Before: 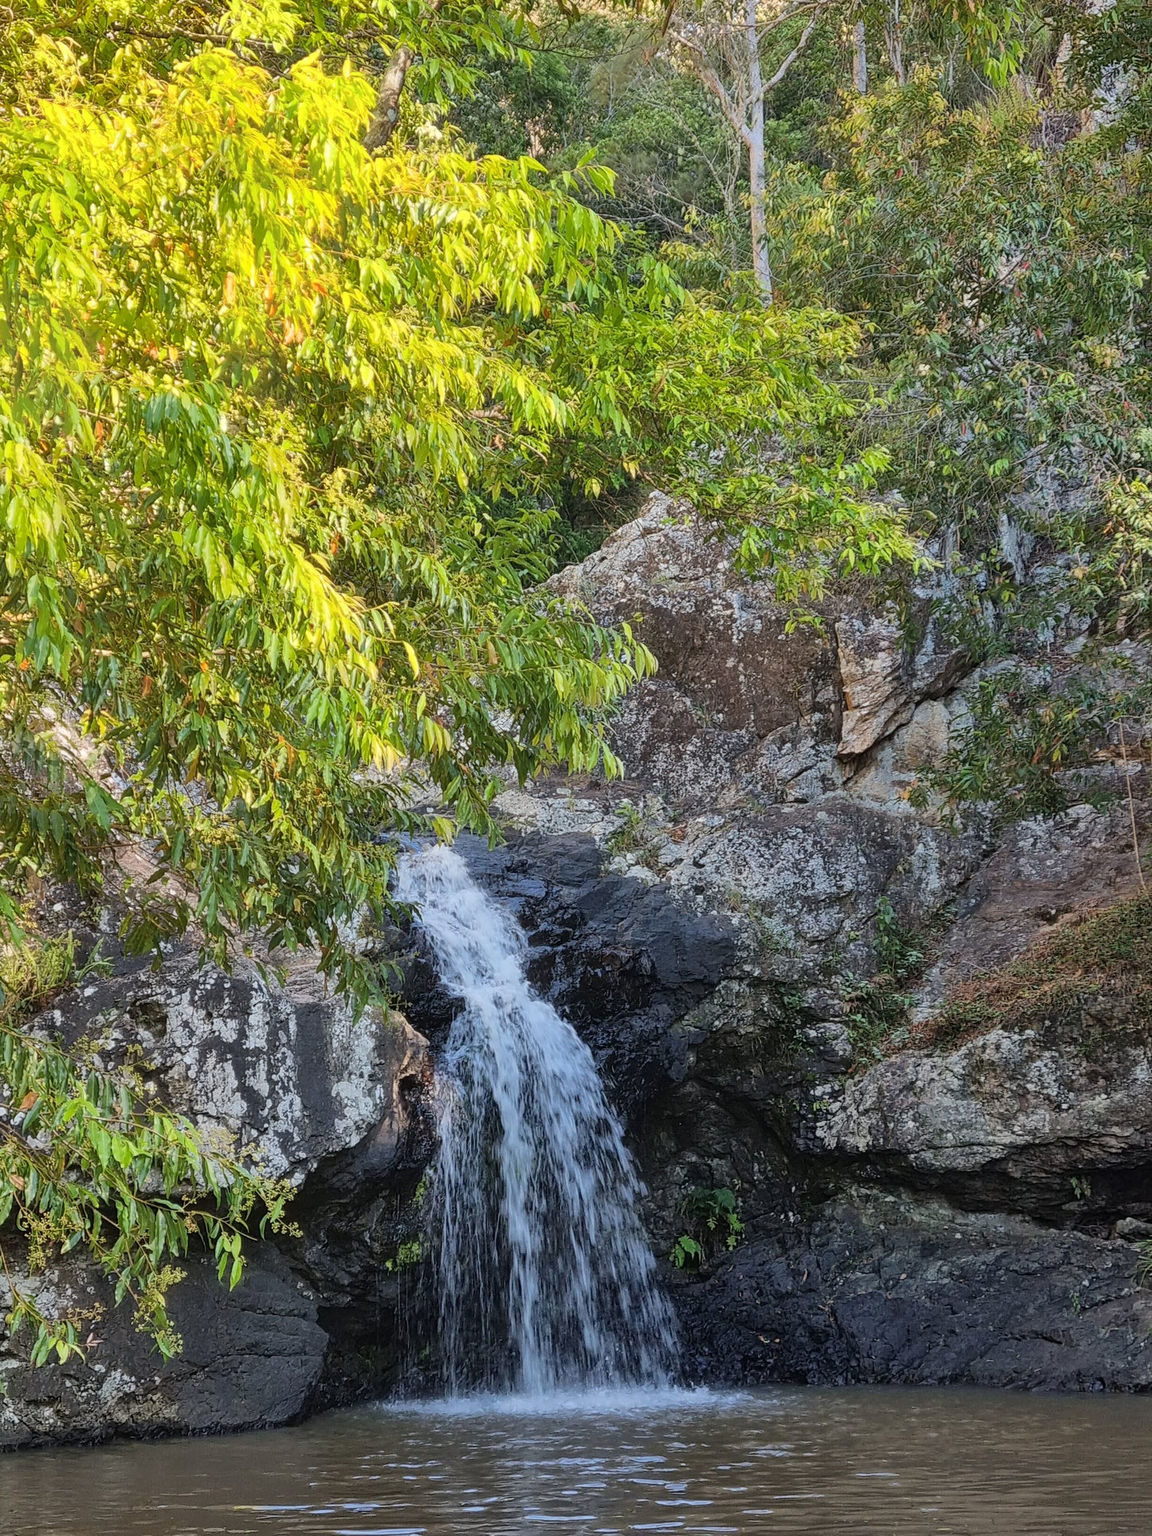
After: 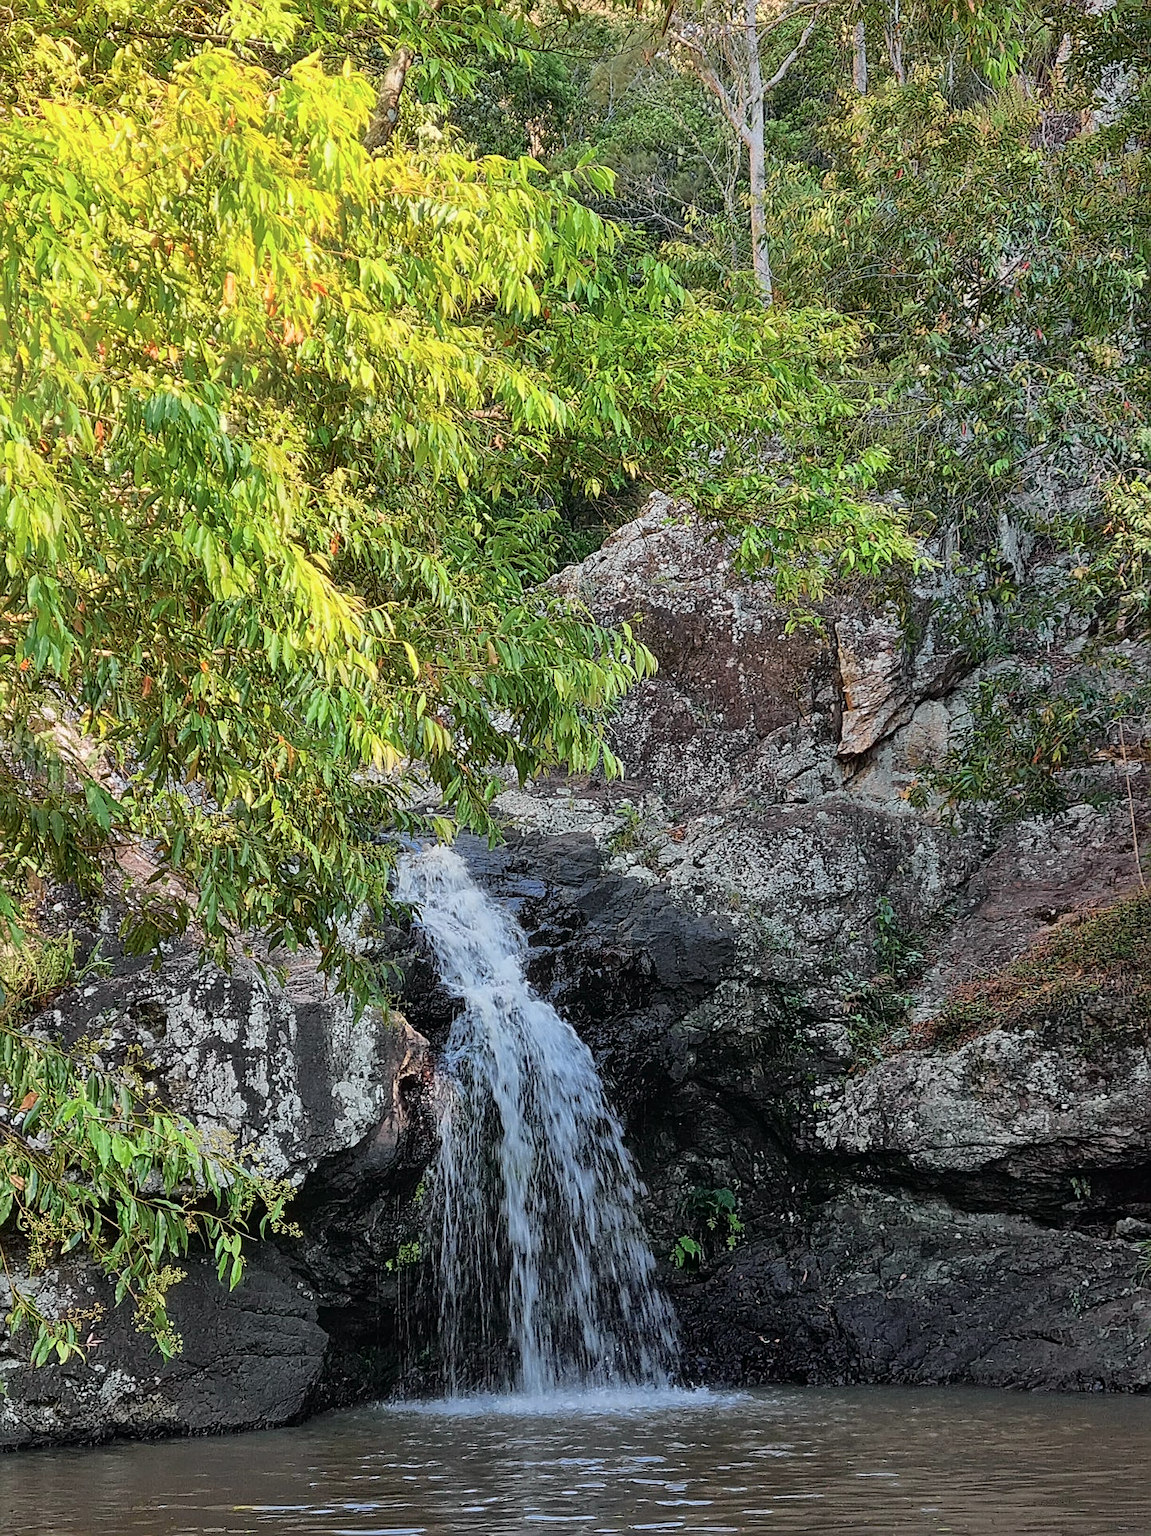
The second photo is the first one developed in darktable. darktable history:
tone curve: curves: ch0 [(0, 0) (0.058, 0.027) (0.214, 0.183) (0.304, 0.288) (0.561, 0.554) (0.687, 0.677) (0.768, 0.768) (0.858, 0.861) (0.986, 0.957)]; ch1 [(0, 0) (0.172, 0.123) (0.312, 0.296) (0.437, 0.429) (0.471, 0.469) (0.502, 0.5) (0.513, 0.515) (0.583, 0.604) (0.631, 0.659) (0.703, 0.721) (0.889, 0.924) (1, 1)]; ch2 [(0, 0) (0.411, 0.424) (0.485, 0.497) (0.502, 0.5) (0.517, 0.511) (0.566, 0.573) (0.622, 0.613) (0.709, 0.677) (1, 1)], color space Lab, independent channels, preserve colors none
sharpen: on, module defaults
